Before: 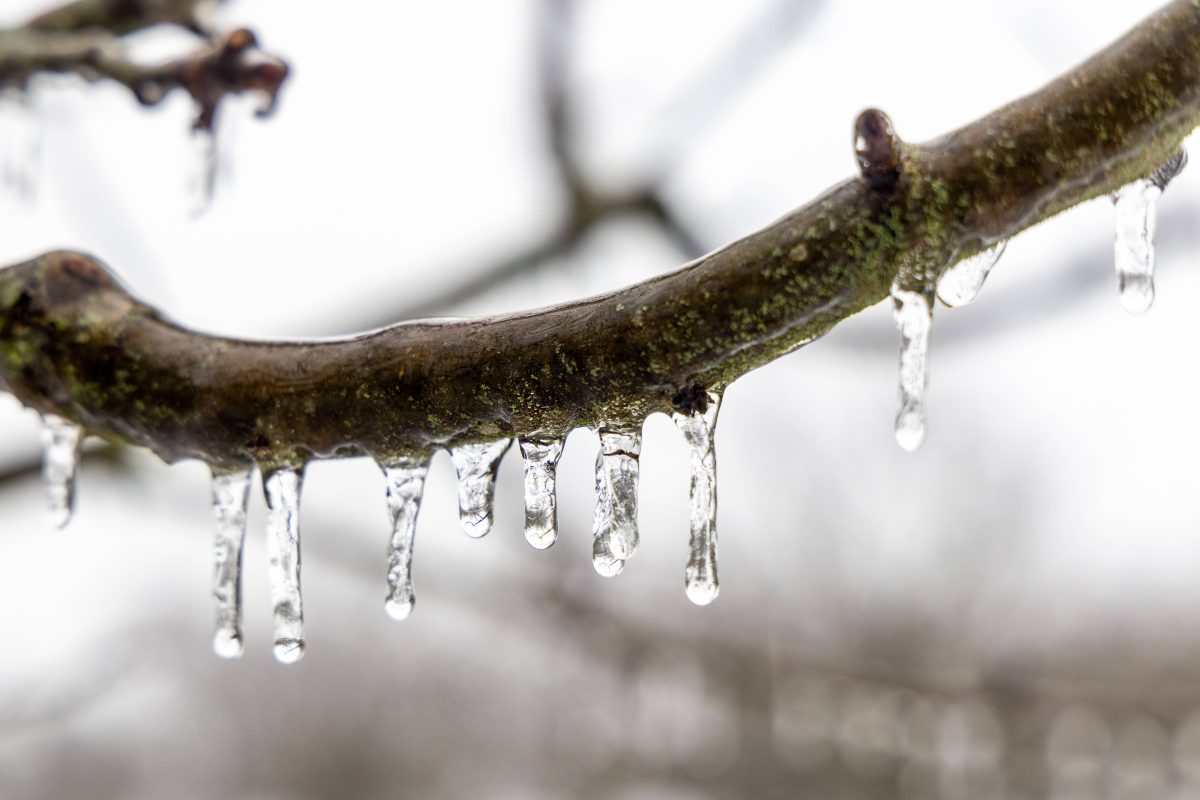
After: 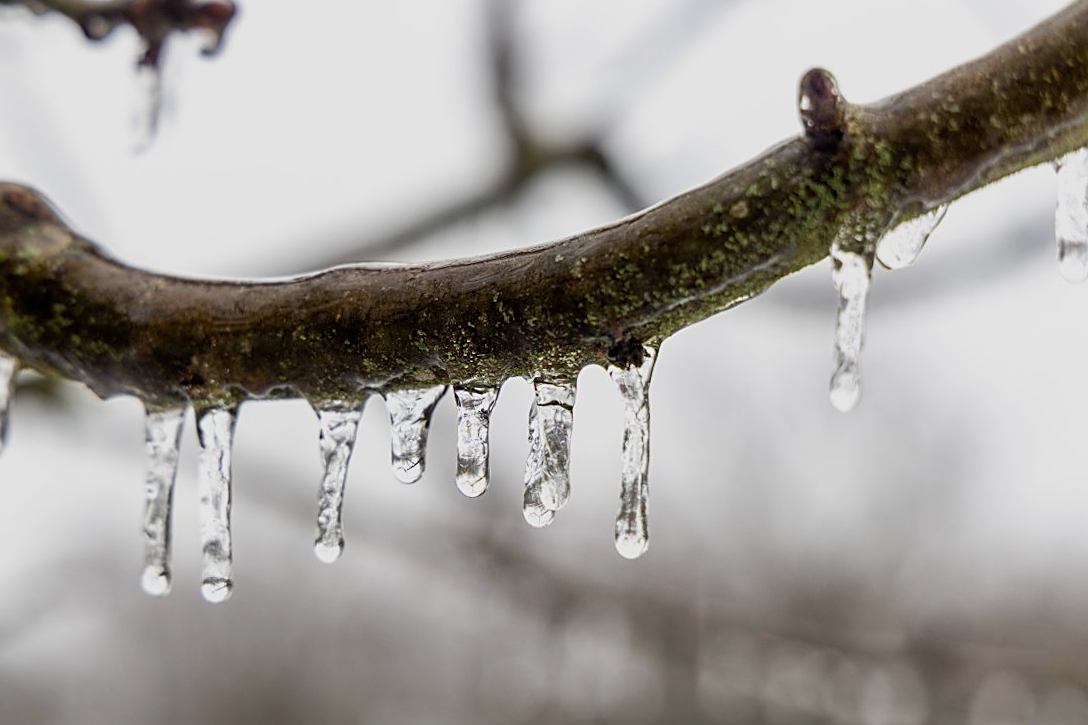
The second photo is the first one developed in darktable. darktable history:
crop and rotate: angle -1.96°, left 3.097%, top 4.154%, right 1.586%, bottom 0.529%
exposure: exposure -0.36 EV, compensate highlight preservation false
sharpen: on, module defaults
